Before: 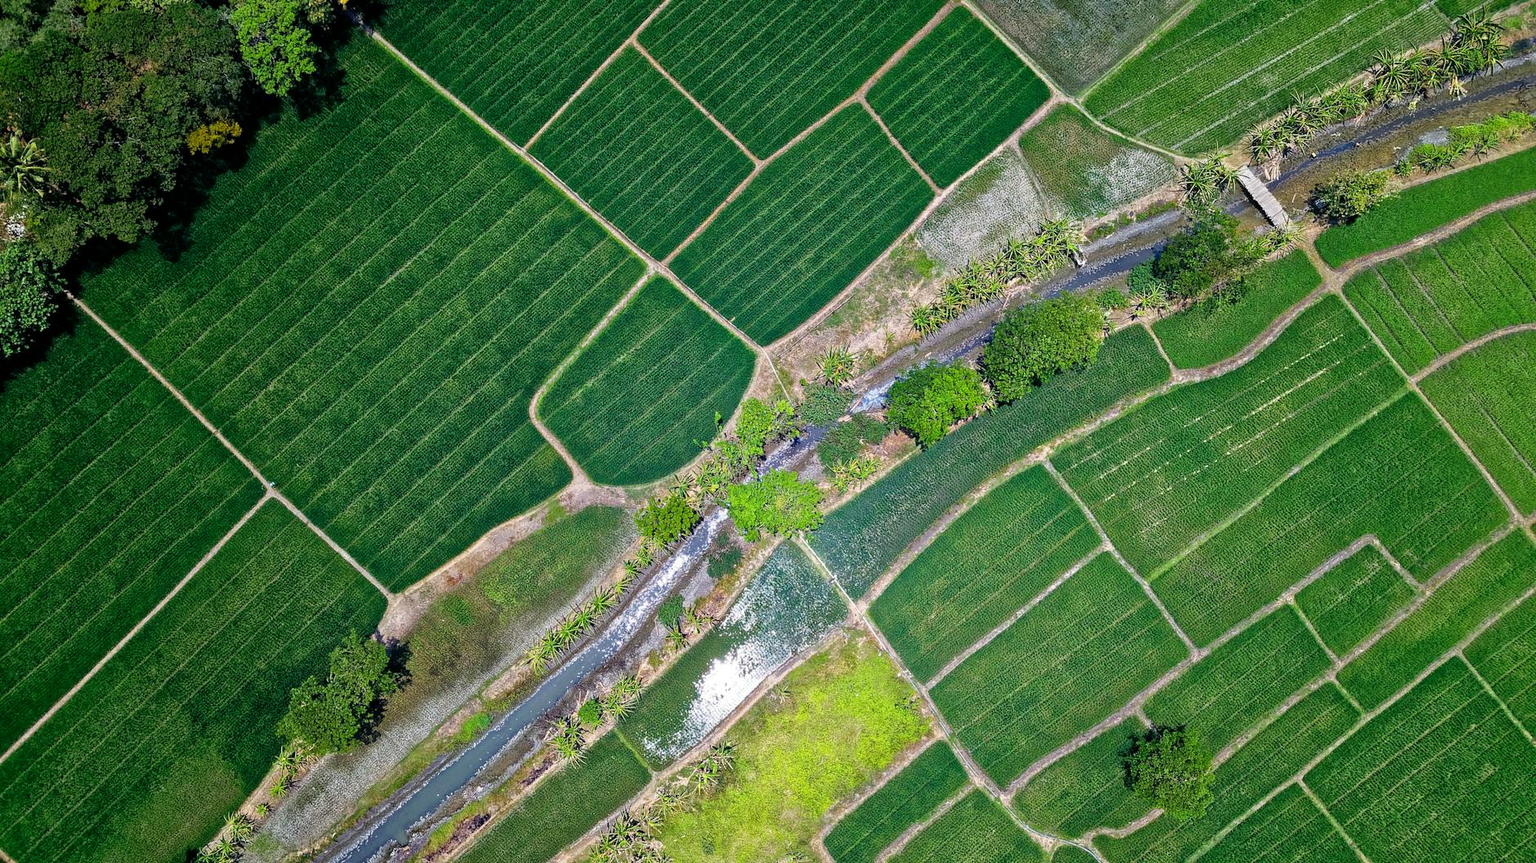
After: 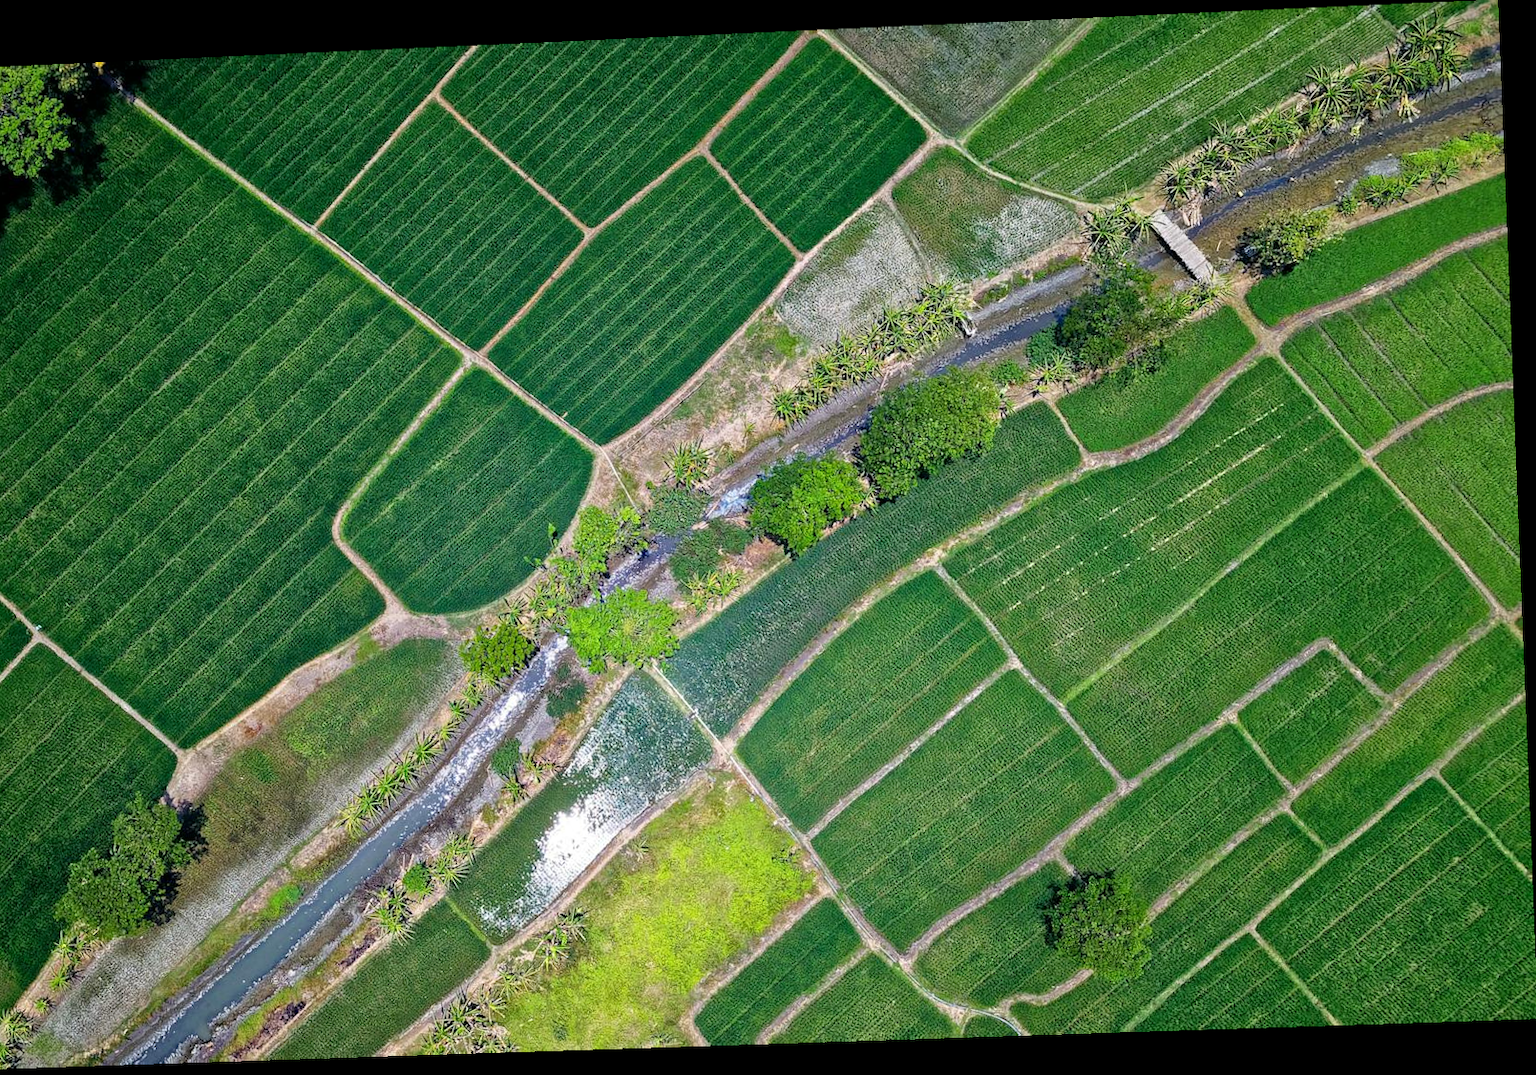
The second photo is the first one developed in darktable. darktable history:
crop: left 16.145%
rotate and perspective: rotation -2.22°, lens shift (horizontal) -0.022, automatic cropping off
